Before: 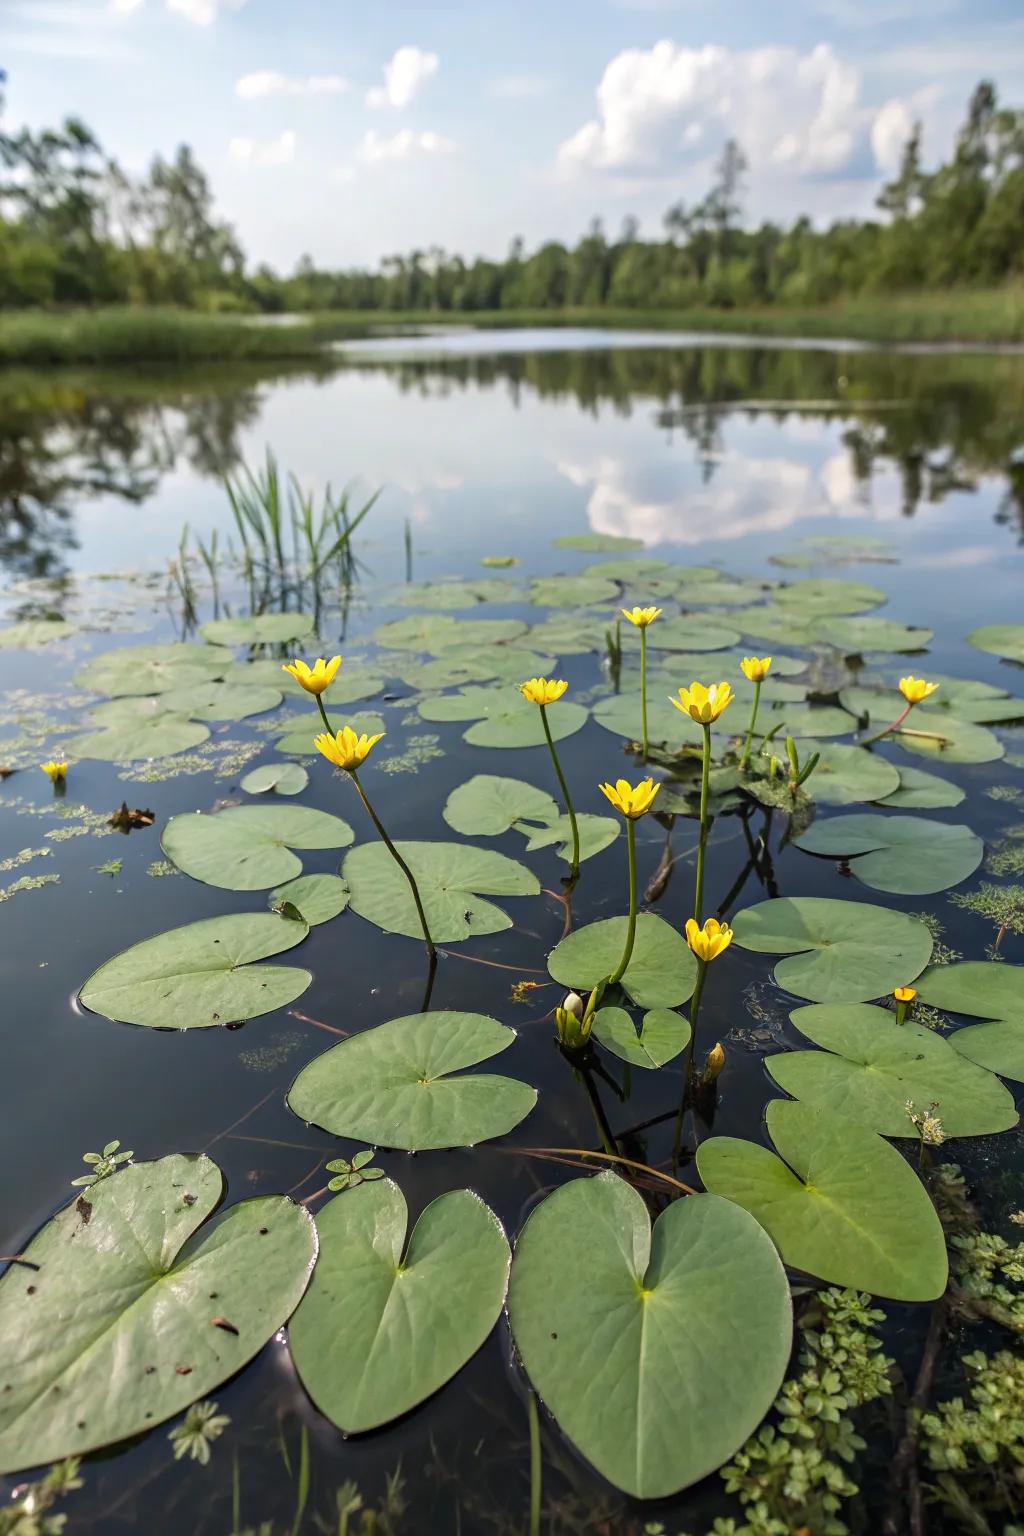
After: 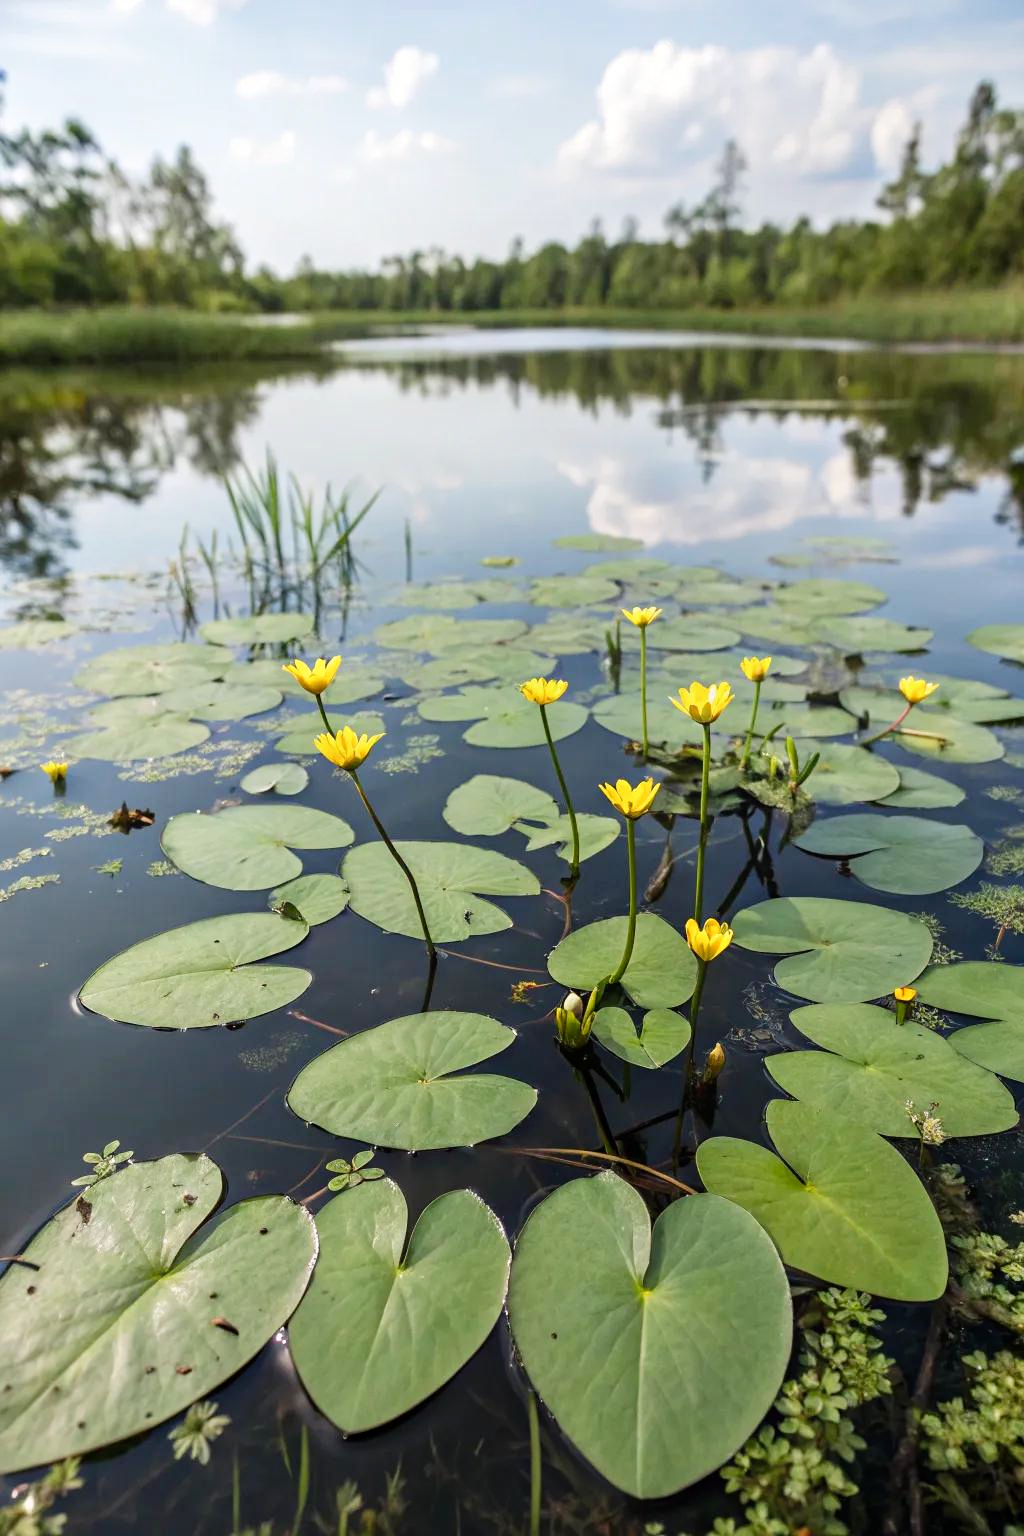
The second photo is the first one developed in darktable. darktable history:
tone curve: curves: ch0 [(0, 0) (0.004, 0.002) (0.02, 0.013) (0.218, 0.218) (0.664, 0.718) (0.832, 0.873) (1, 1)], preserve colors none
